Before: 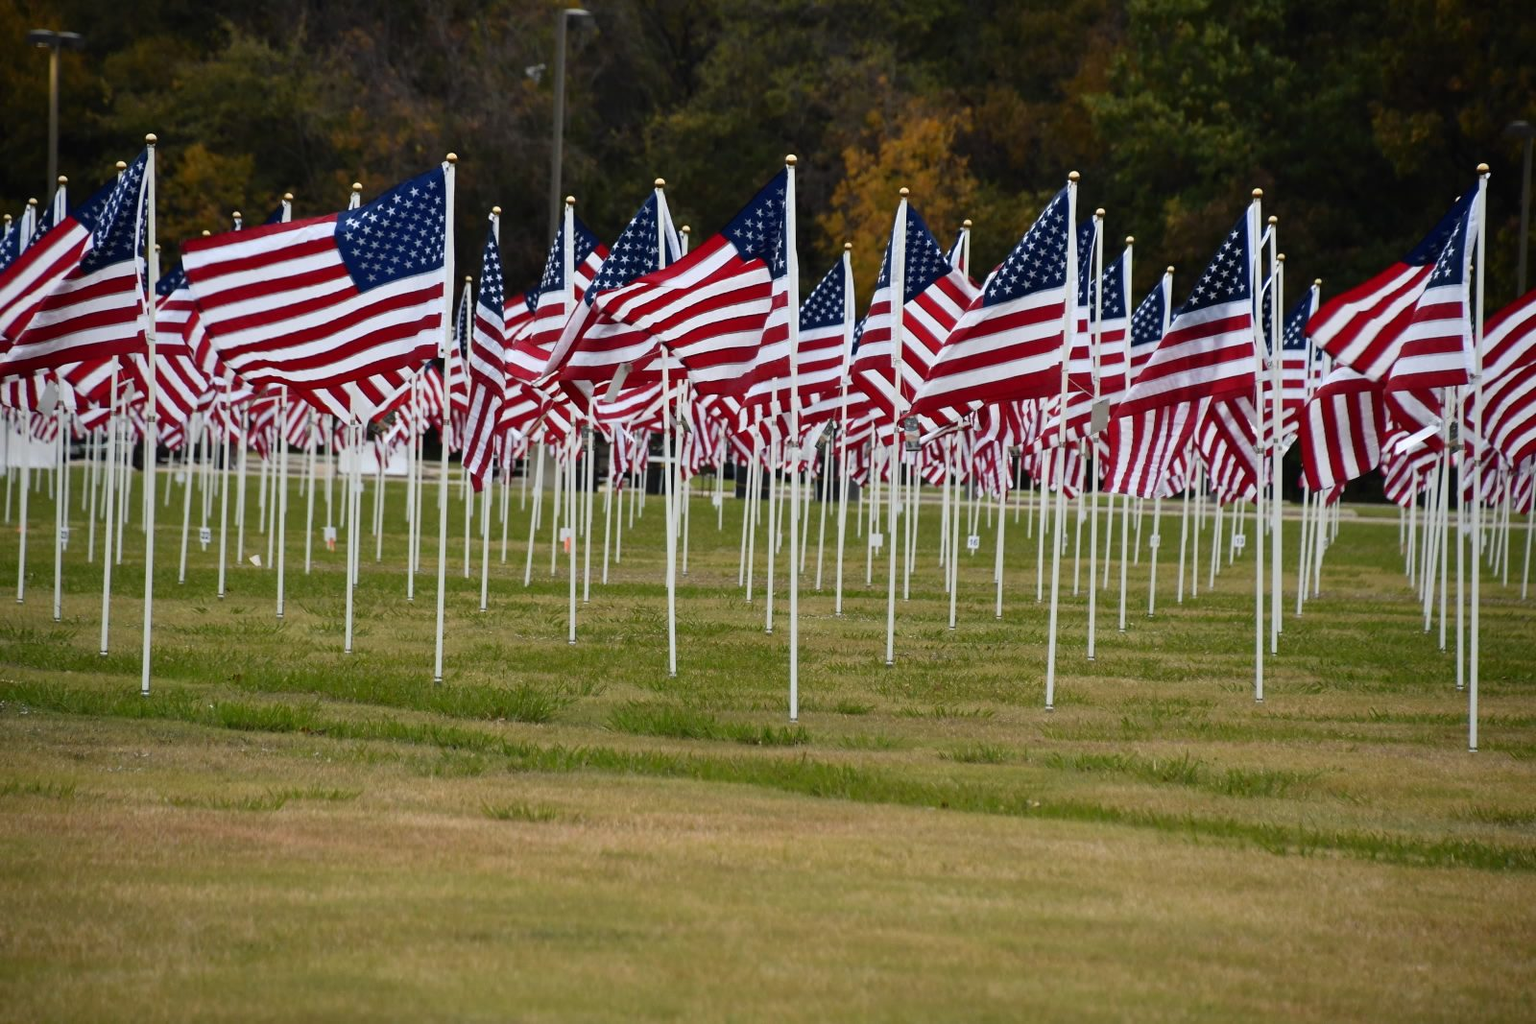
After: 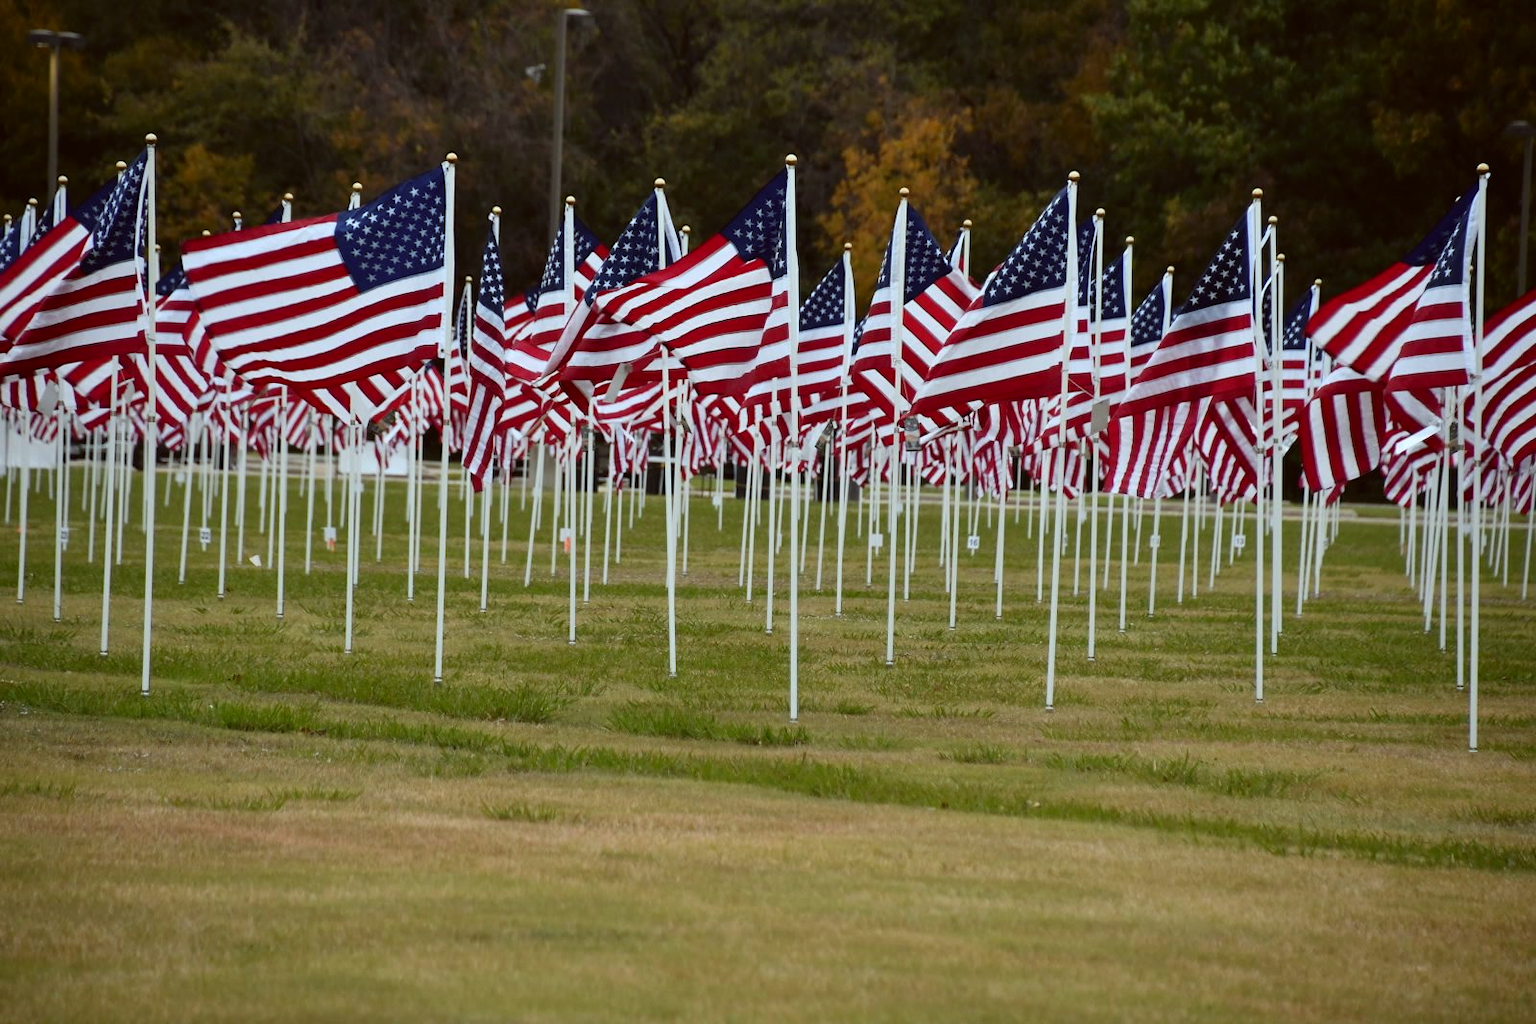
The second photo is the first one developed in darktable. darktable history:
color correction: highlights a* -5.1, highlights b* -4.42, shadows a* 4.02, shadows b* 4.43
